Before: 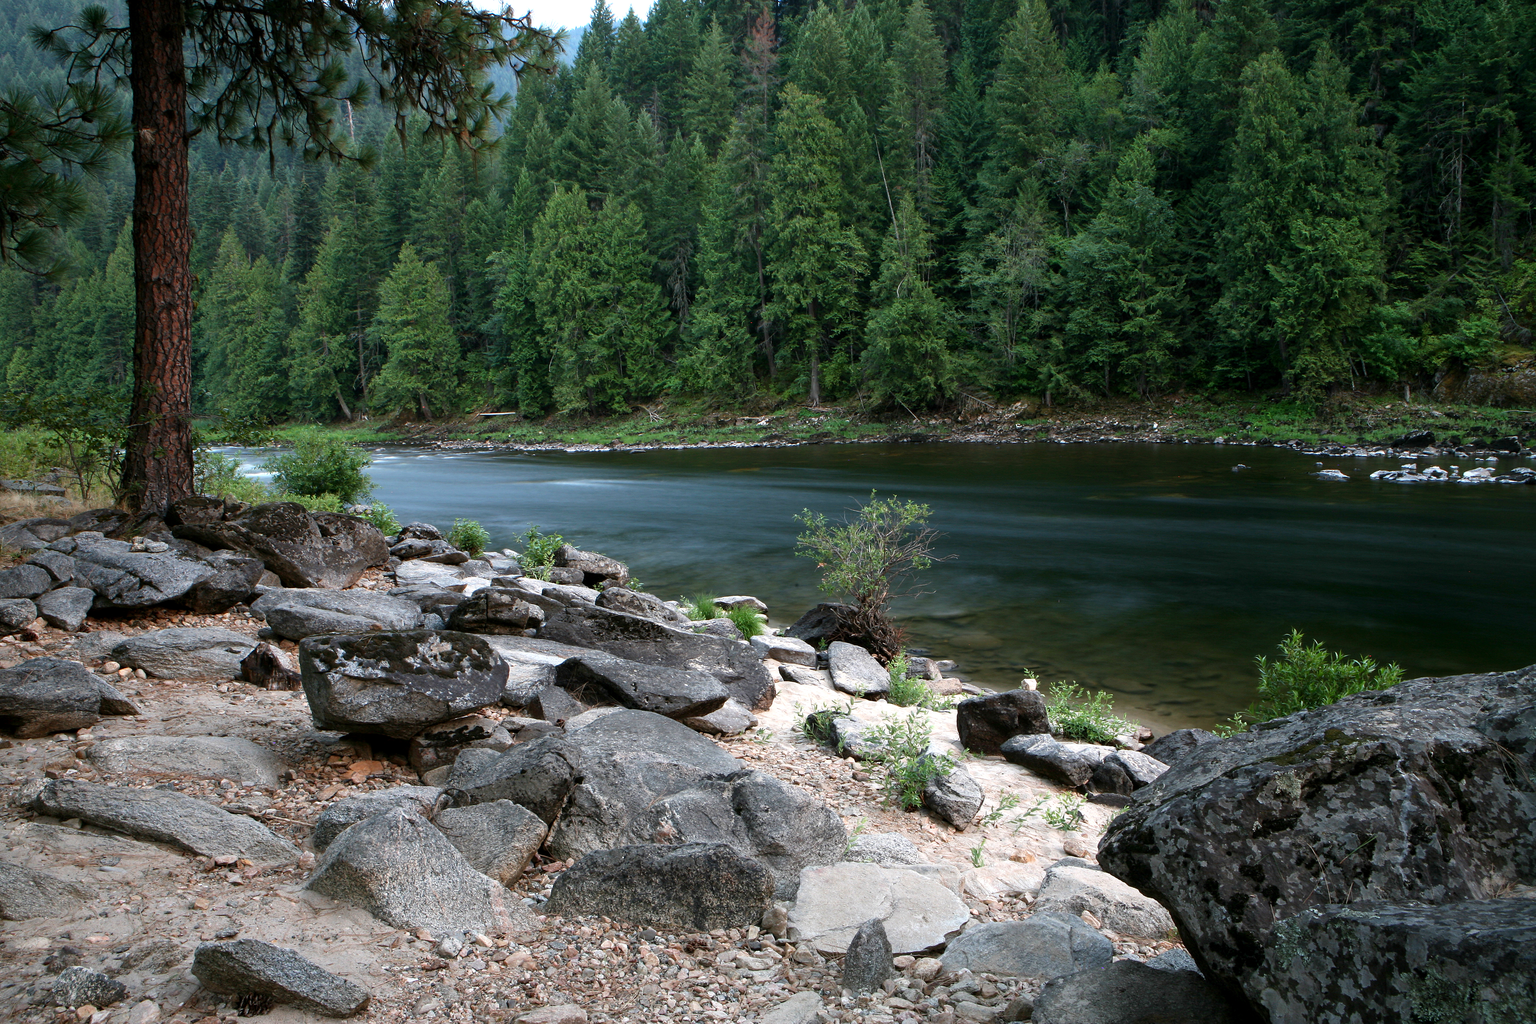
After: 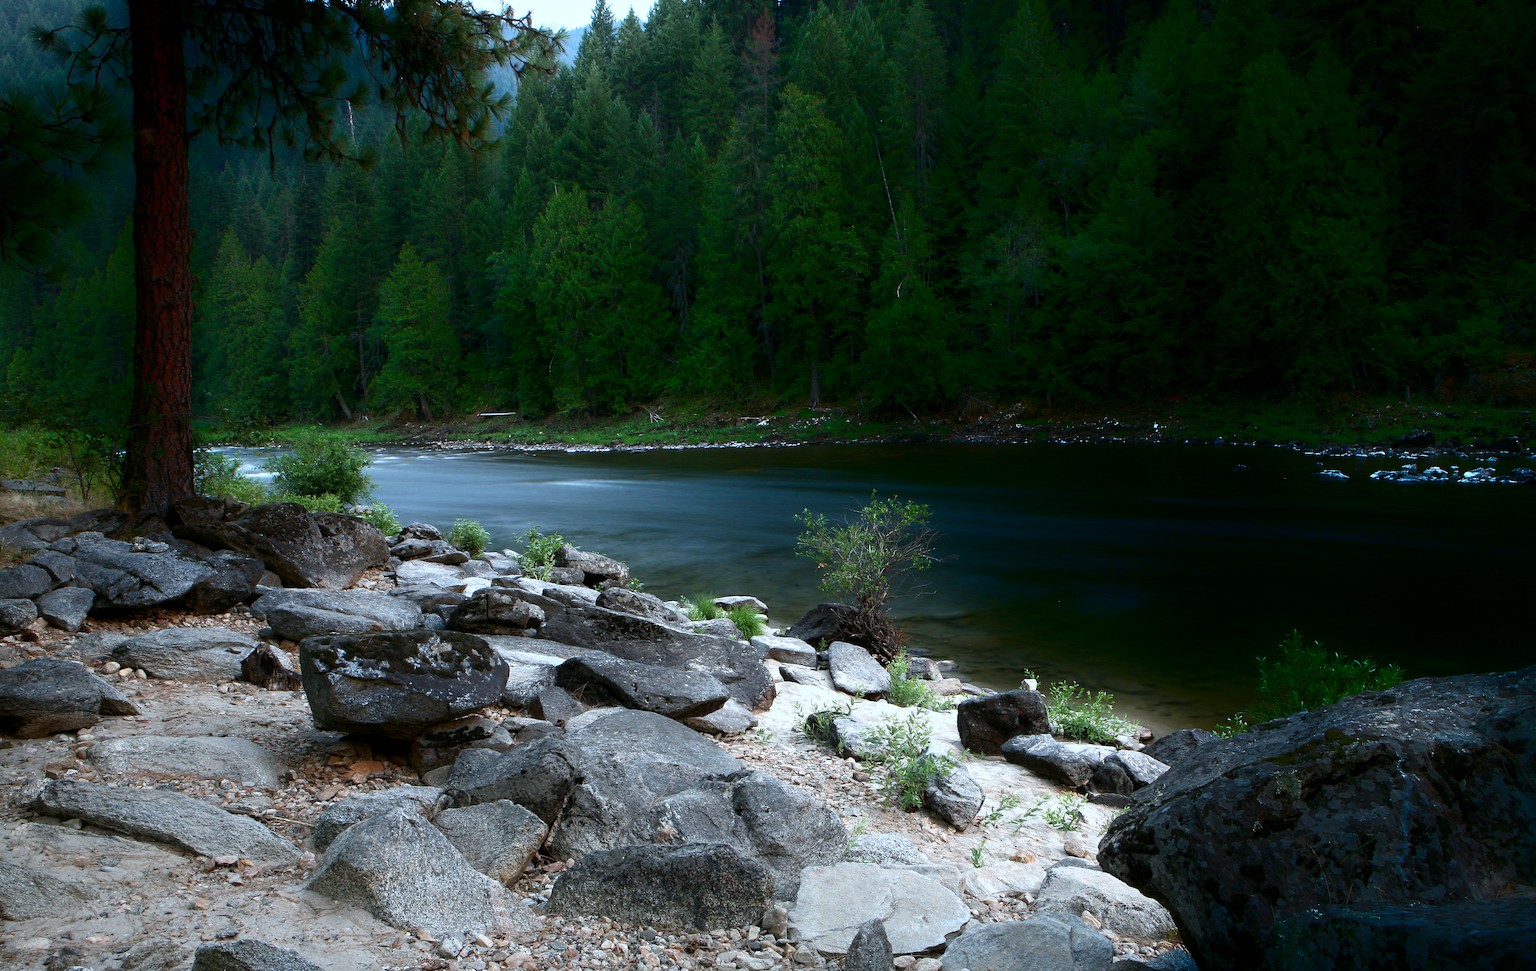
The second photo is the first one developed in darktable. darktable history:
crop and rotate: top 0%, bottom 5.097%
white balance: red 0.925, blue 1.046
shadows and highlights: shadows -88.03, highlights -35.45, shadows color adjustment 99.15%, highlights color adjustment 0%, soften with gaussian
